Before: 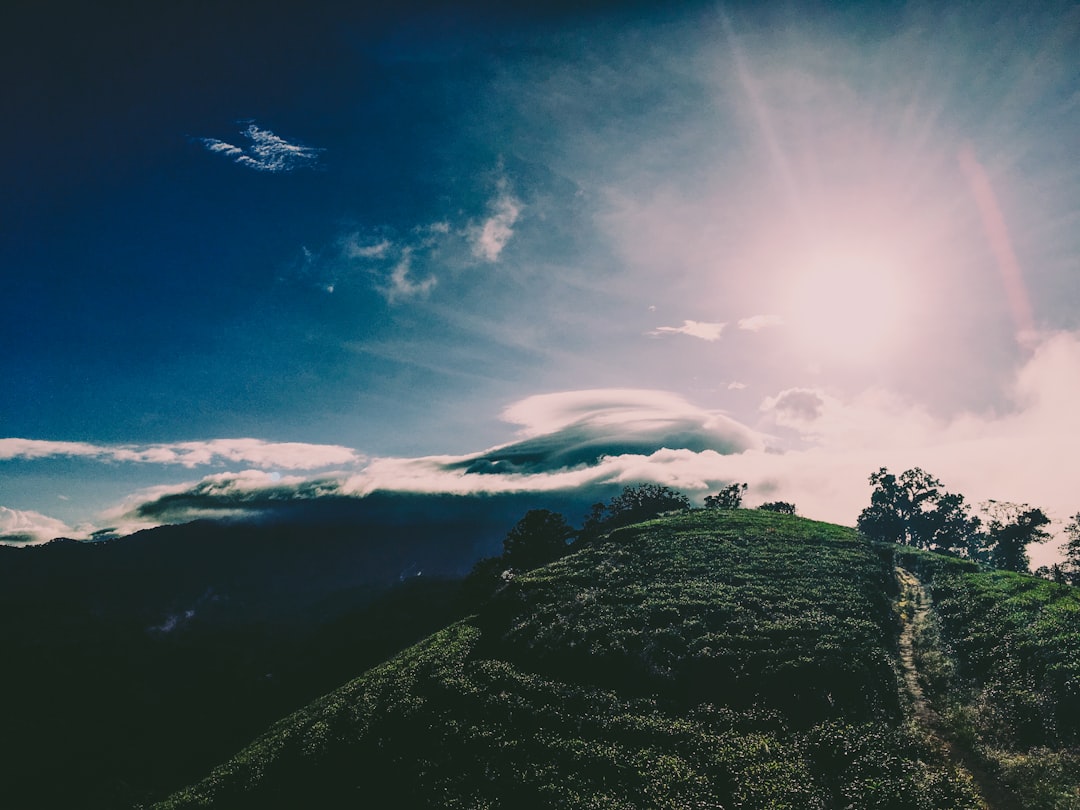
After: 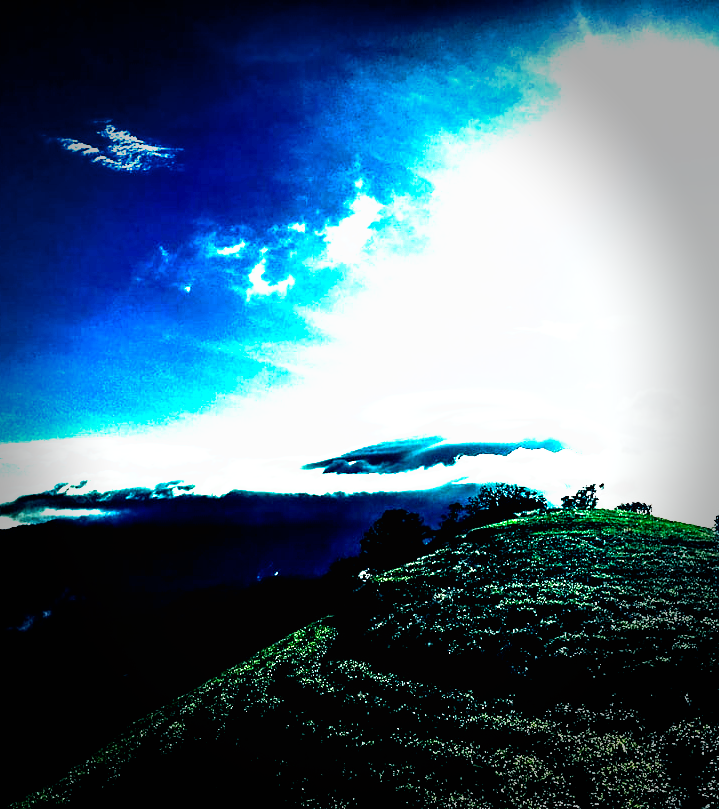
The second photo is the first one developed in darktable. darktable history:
crop and rotate: left 13.409%, right 19.924%
tone curve: curves: ch0 [(0, 0) (0.003, 0.01) (0.011, 0.011) (0.025, 0.008) (0.044, 0.007) (0.069, 0.006) (0.1, 0.005) (0.136, 0.015) (0.177, 0.094) (0.224, 0.241) (0.277, 0.369) (0.335, 0.5) (0.399, 0.648) (0.468, 0.811) (0.543, 0.975) (0.623, 0.989) (0.709, 0.989) (0.801, 0.99) (0.898, 0.99) (1, 1)], preserve colors none
vignetting: fall-off start 66.7%, fall-off radius 39.74%, brightness -0.576, saturation -0.258, automatic ratio true, width/height ratio 0.671, dithering 16-bit output
color balance: lift [1, 1.001, 0.999, 1.001], gamma [1, 1.004, 1.007, 0.993], gain [1, 0.991, 0.987, 1.013], contrast 10%, output saturation 120%
color balance rgb: shadows lift › chroma 7.23%, shadows lift › hue 246.48°, highlights gain › chroma 5.38%, highlights gain › hue 196.93°, white fulcrum 1 EV
tone equalizer: -8 EV -0.75 EV, -7 EV -0.7 EV, -6 EV -0.6 EV, -5 EV -0.4 EV, -3 EV 0.4 EV, -2 EV 0.6 EV, -1 EV 0.7 EV, +0 EV 0.75 EV, edges refinement/feathering 500, mask exposure compensation -1.57 EV, preserve details no
